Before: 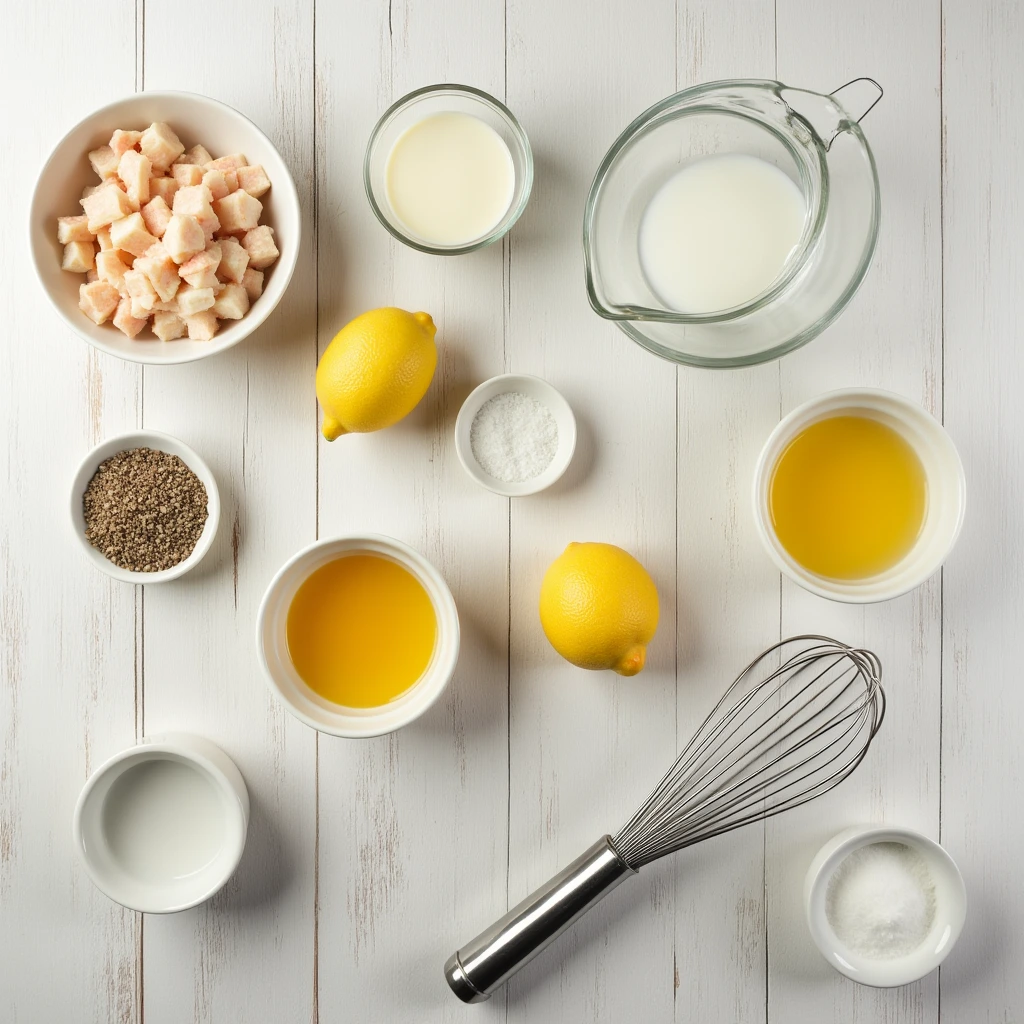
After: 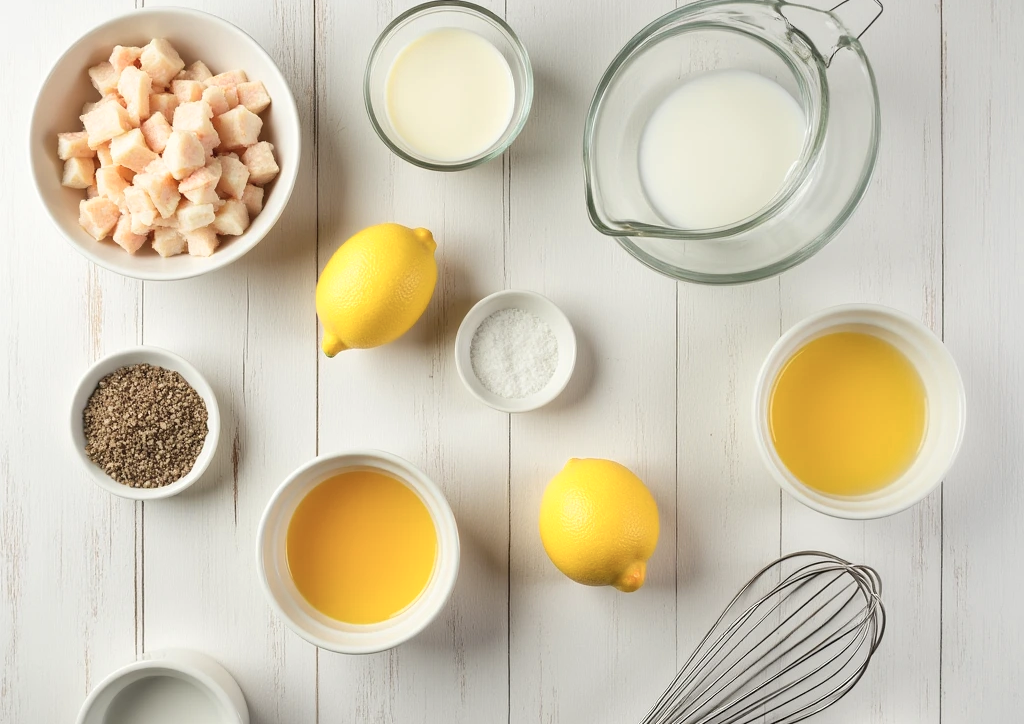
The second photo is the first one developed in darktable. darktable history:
color zones: curves: ch0 [(0, 0.558) (0.143, 0.559) (0.286, 0.529) (0.429, 0.505) (0.571, 0.5) (0.714, 0.5) (0.857, 0.5) (1, 0.558)]; ch1 [(0, 0.469) (0.01, 0.469) (0.12, 0.446) (0.248, 0.469) (0.5, 0.5) (0.748, 0.5) (0.99, 0.469) (1, 0.469)]
crop and rotate: top 8.293%, bottom 20.996%
